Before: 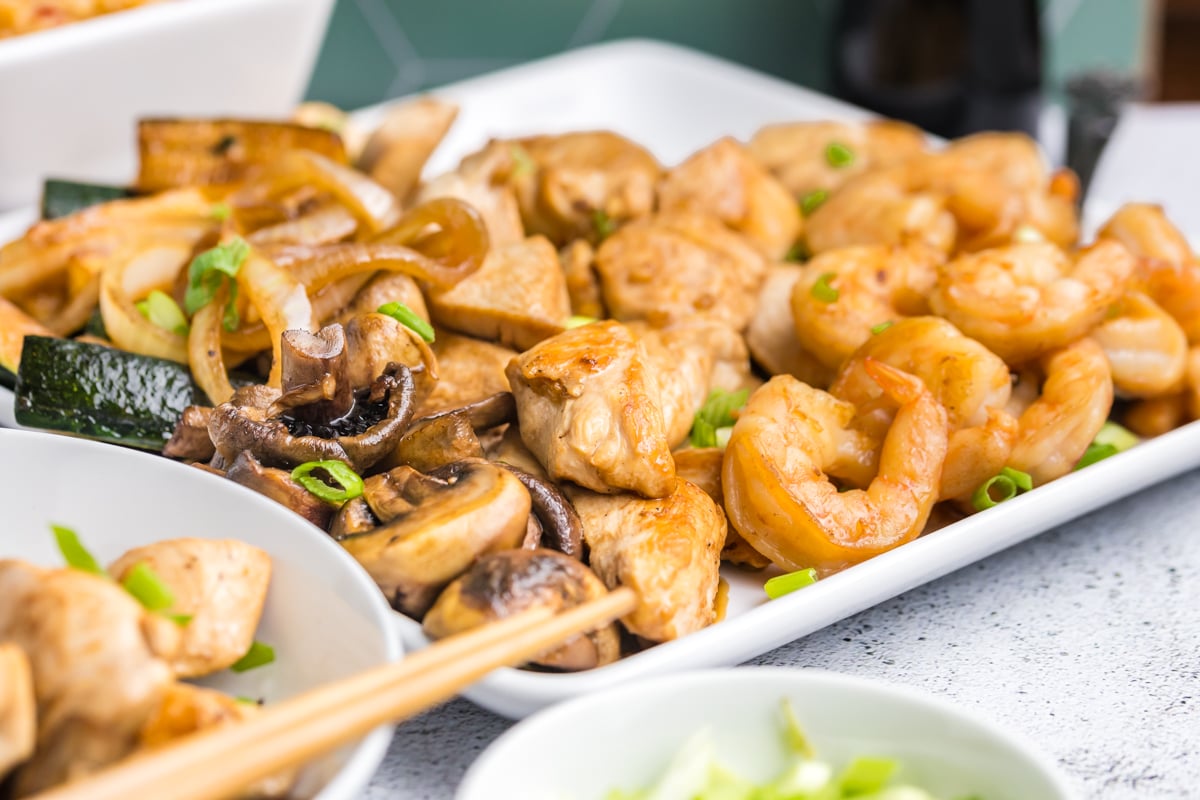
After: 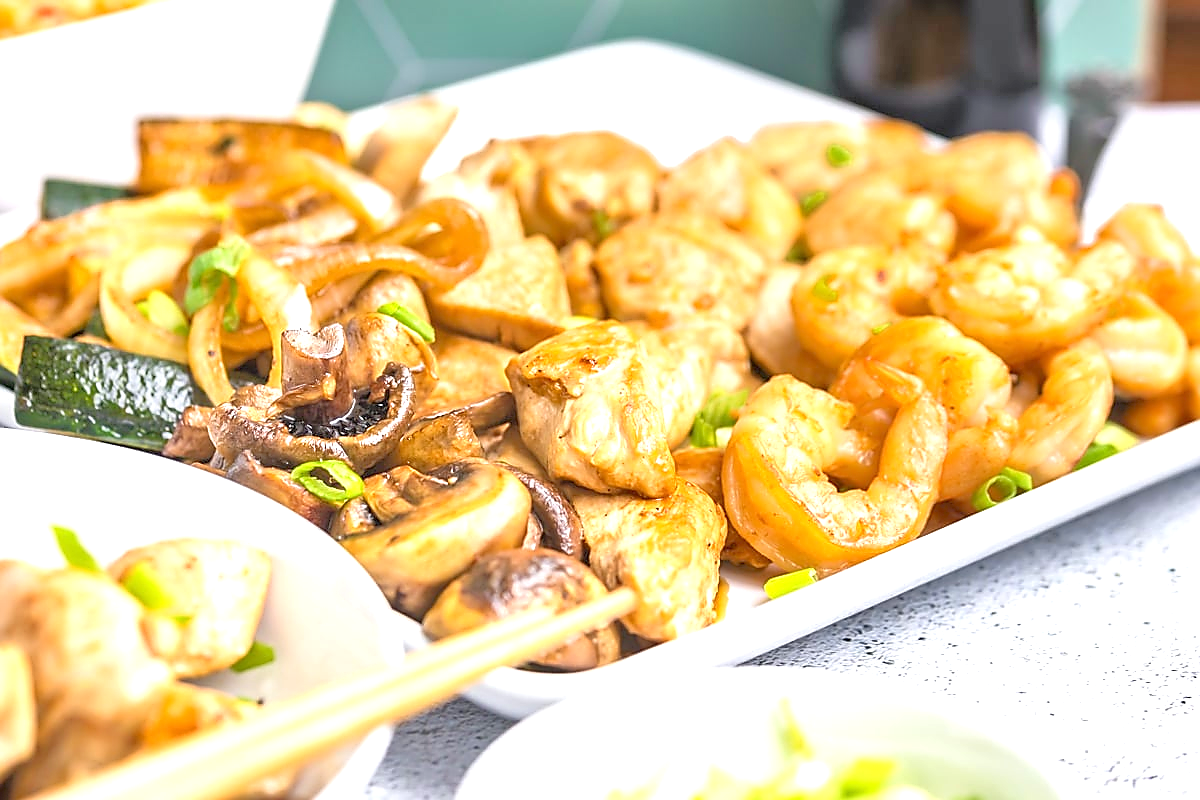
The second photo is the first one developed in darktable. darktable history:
tone equalizer: -8 EV 1.99 EV, -7 EV 1.97 EV, -6 EV 1.99 EV, -5 EV 1.98 EV, -4 EV 1.97 EV, -3 EV 1.49 EV, -2 EV 0.986 EV, -1 EV 0.508 EV
exposure: exposure 0.744 EV, compensate highlight preservation false
sharpen: radius 1.371, amount 1.248, threshold 0.676
